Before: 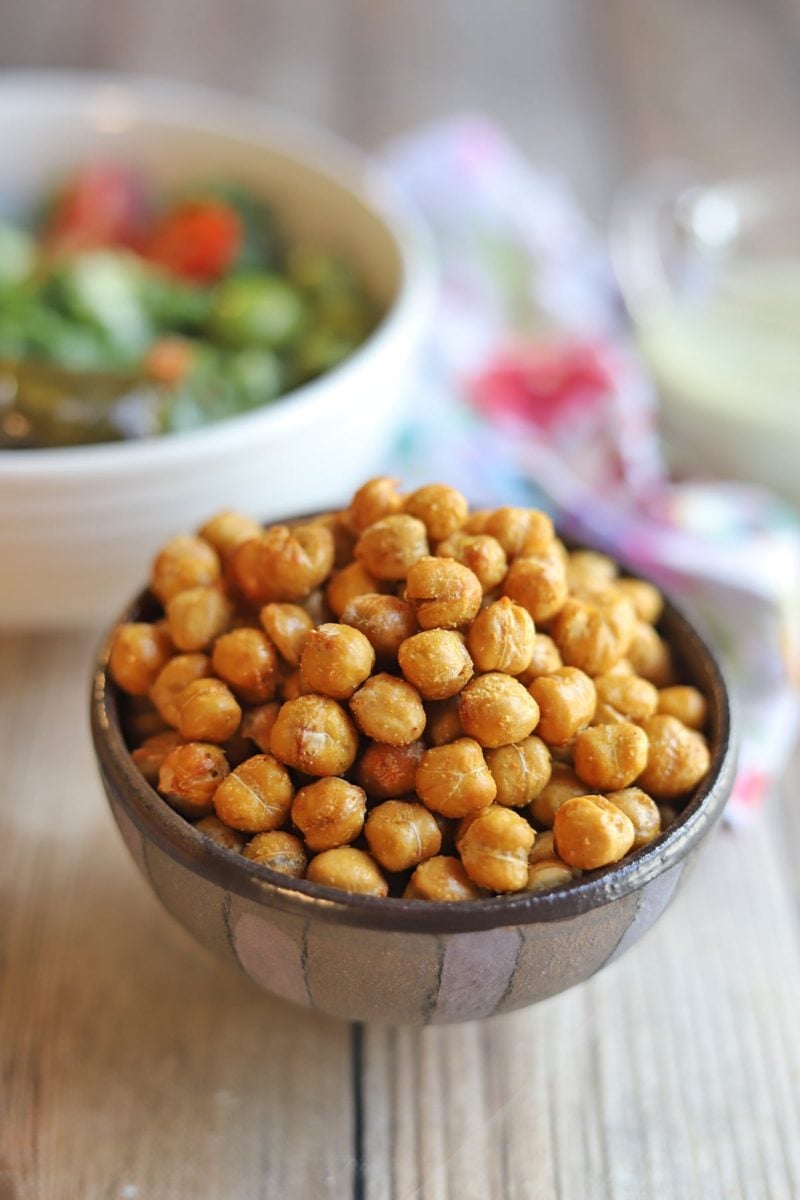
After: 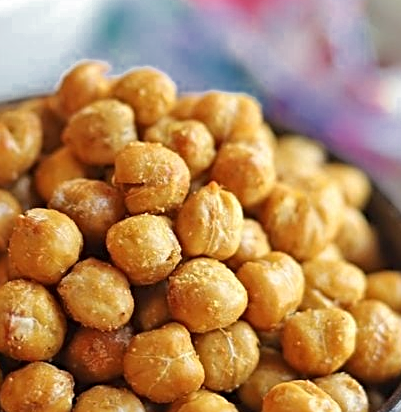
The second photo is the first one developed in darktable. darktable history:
sharpen: radius 3.09
crop: left 36.572%, top 34.654%, right 13.198%, bottom 31.012%
color zones: curves: ch0 [(0, 0.497) (0.143, 0.5) (0.286, 0.5) (0.429, 0.483) (0.571, 0.116) (0.714, -0.006) (0.857, 0.28) (1, 0.497)]
